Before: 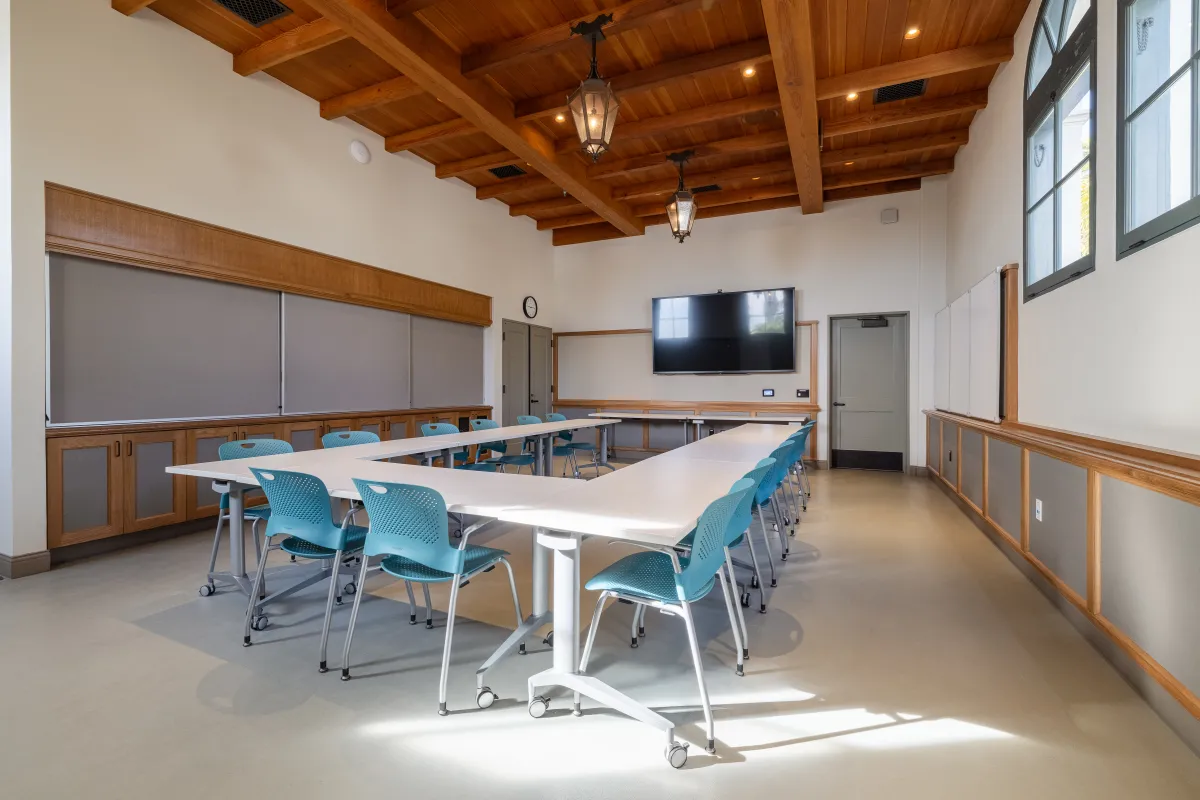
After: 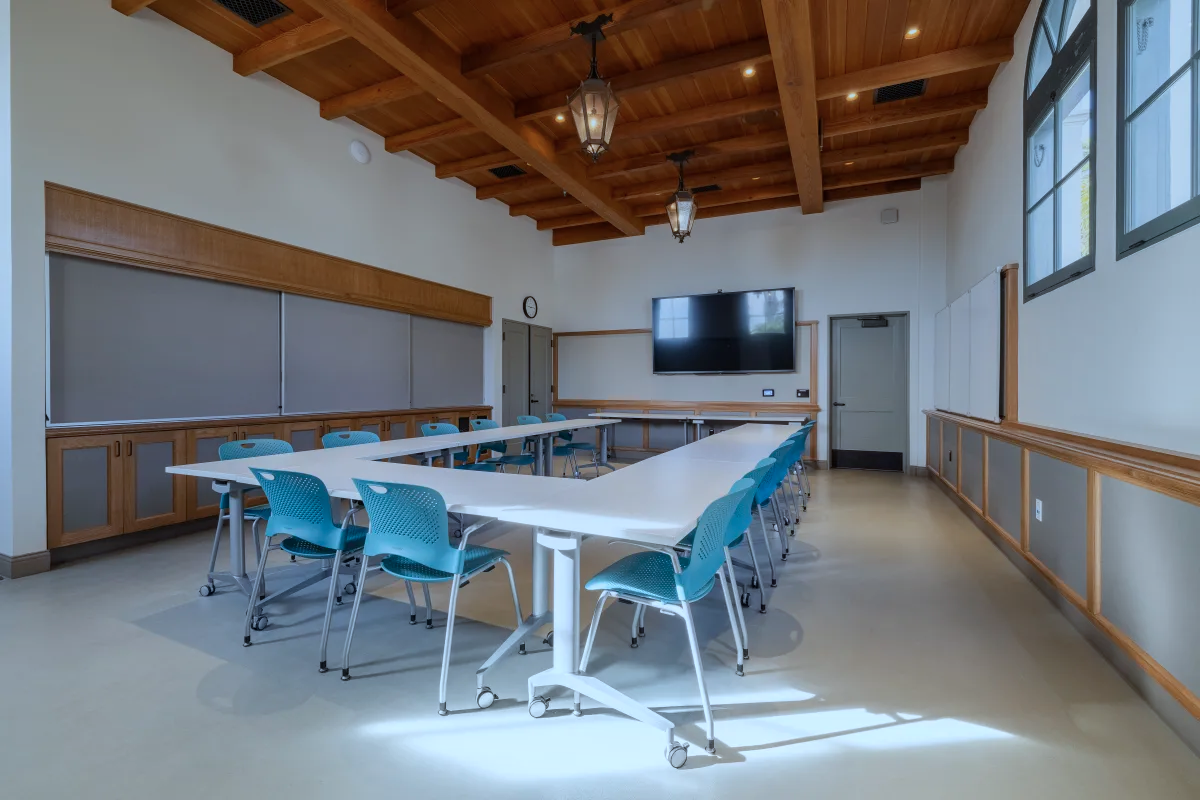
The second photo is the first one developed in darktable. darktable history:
graduated density: rotation 5.63°, offset 76.9
color calibration: illuminant as shot in camera, x 0.383, y 0.38, temperature 3949.15 K, gamut compression 1.66
